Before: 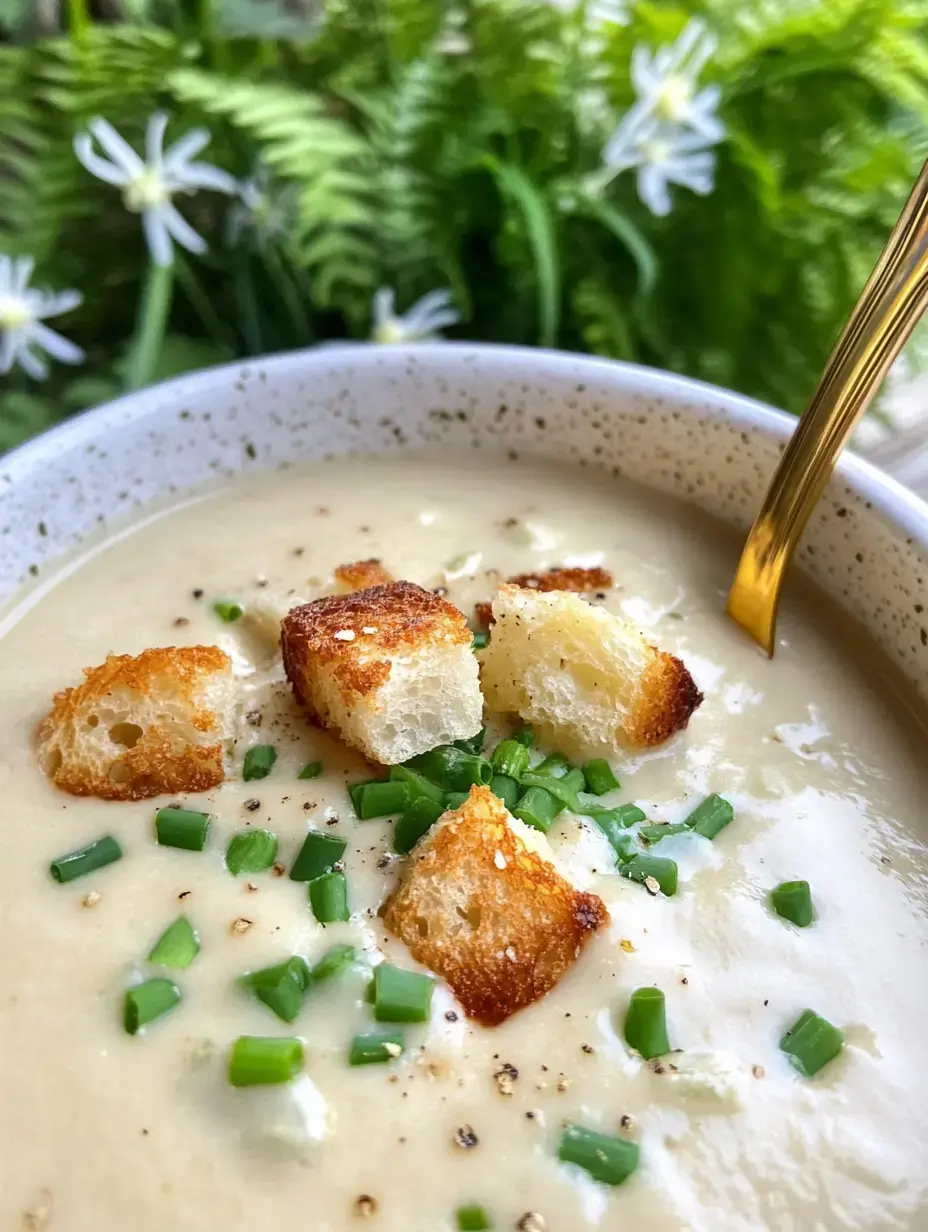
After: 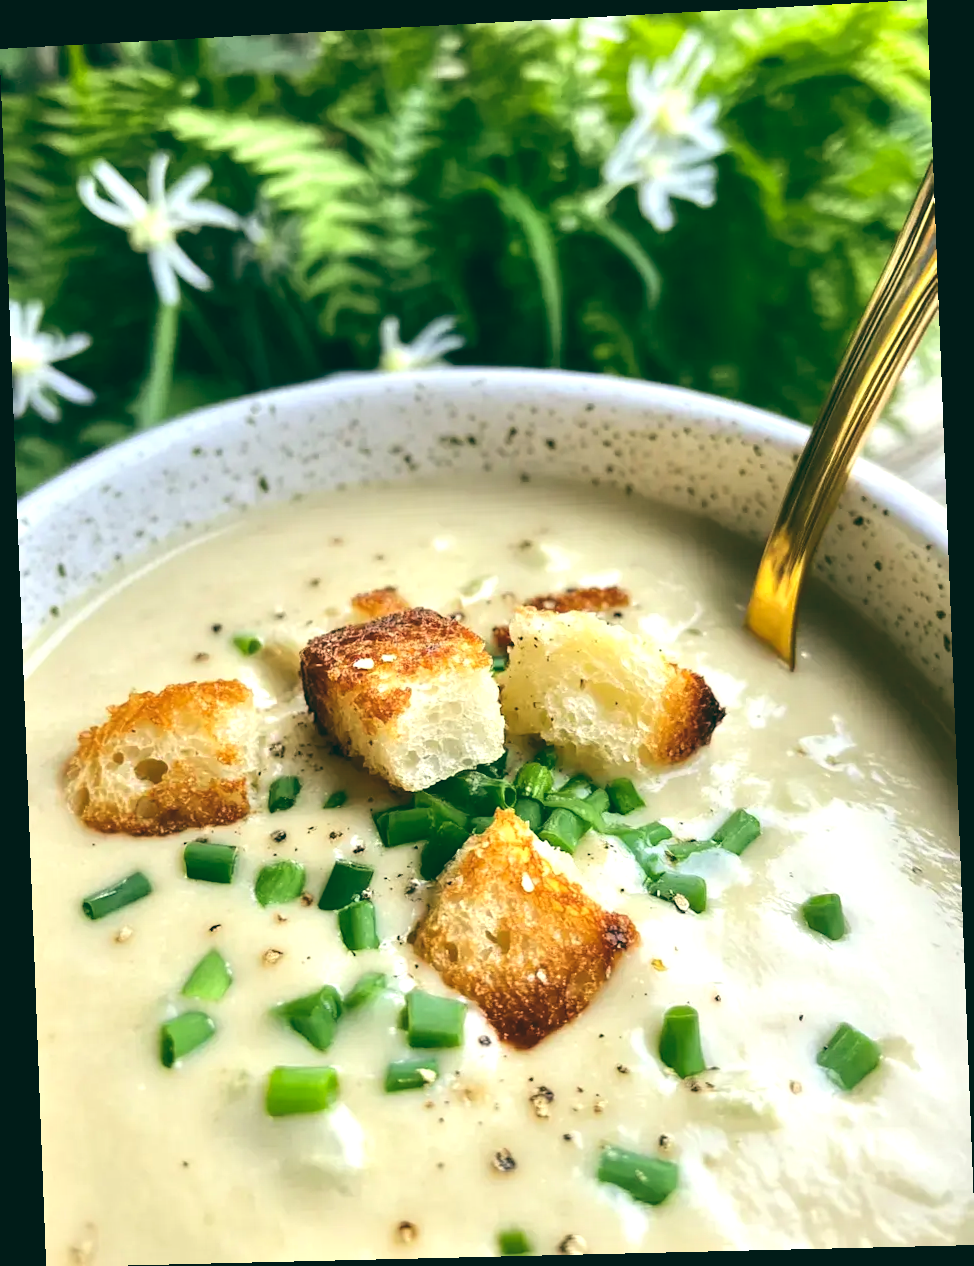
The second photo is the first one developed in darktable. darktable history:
color balance: lift [1.005, 0.99, 1.007, 1.01], gamma [1, 1.034, 1.032, 0.966], gain [0.873, 1.055, 1.067, 0.933]
tone equalizer: -8 EV 0.001 EV, -7 EV -0.002 EV, -6 EV 0.002 EV, -5 EV -0.03 EV, -4 EV -0.116 EV, -3 EV -0.169 EV, -2 EV 0.24 EV, -1 EV 0.702 EV, +0 EV 0.493 EV
rotate and perspective: rotation -2.22°, lens shift (horizontal) -0.022, automatic cropping off
